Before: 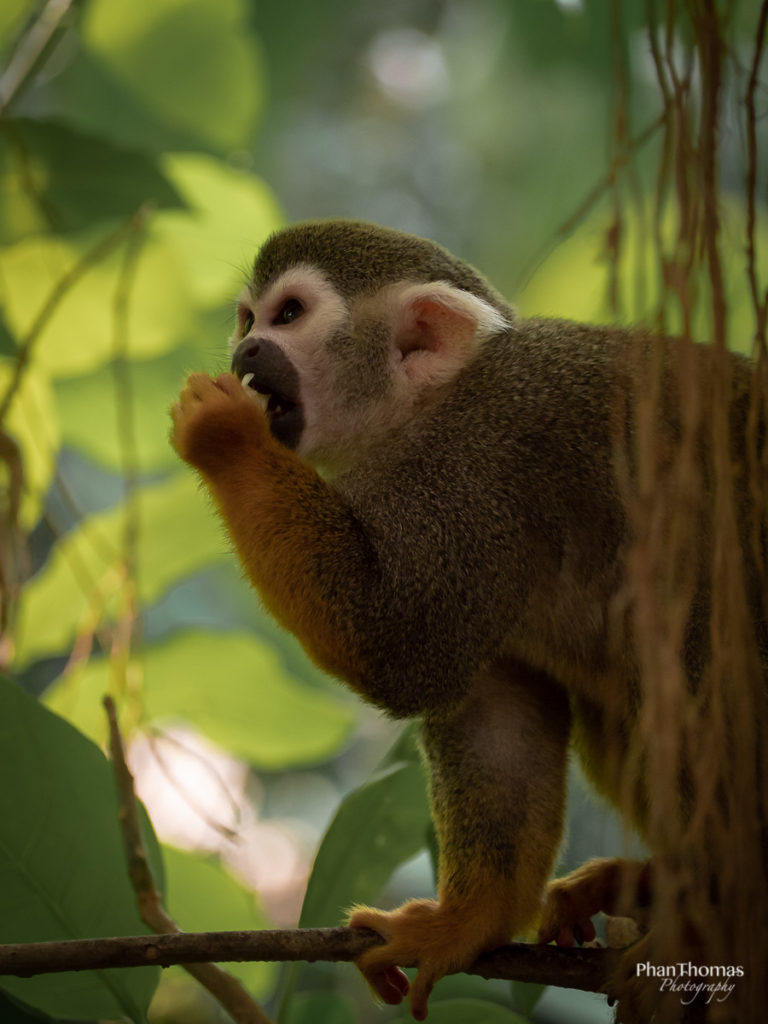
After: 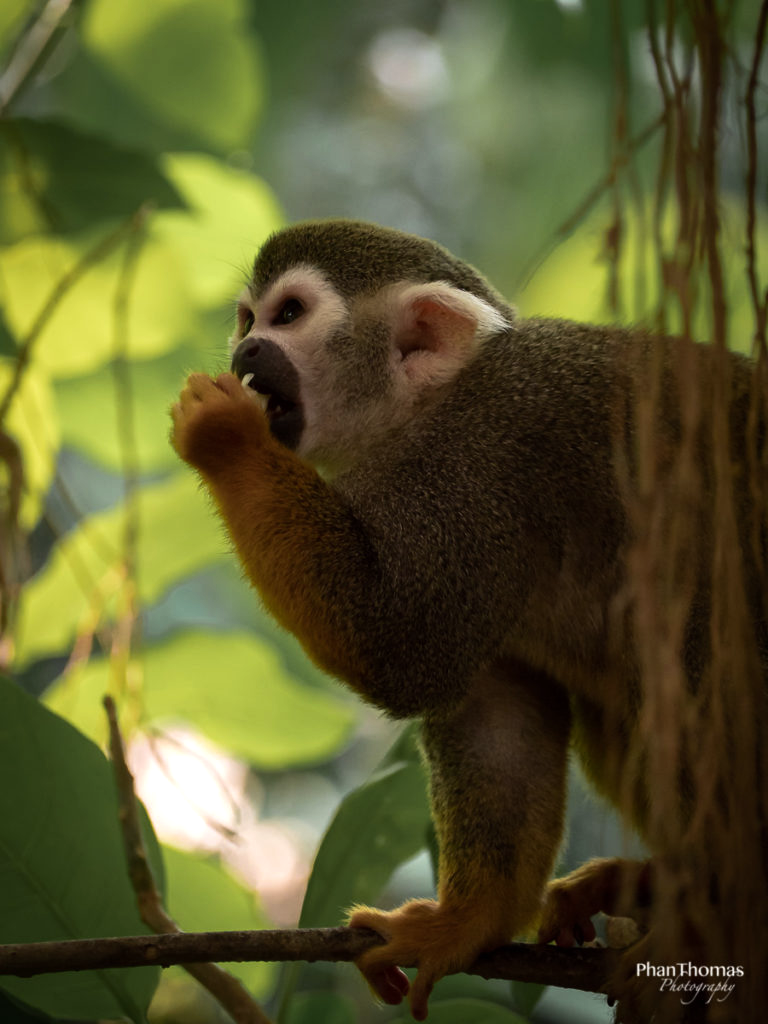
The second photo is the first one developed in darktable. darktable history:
tone equalizer: -8 EV -0.385 EV, -7 EV -0.424 EV, -6 EV -0.351 EV, -5 EV -0.199 EV, -3 EV 0.248 EV, -2 EV 0.35 EV, -1 EV 0.375 EV, +0 EV 0.433 EV, edges refinement/feathering 500, mask exposure compensation -1.57 EV, preserve details no
